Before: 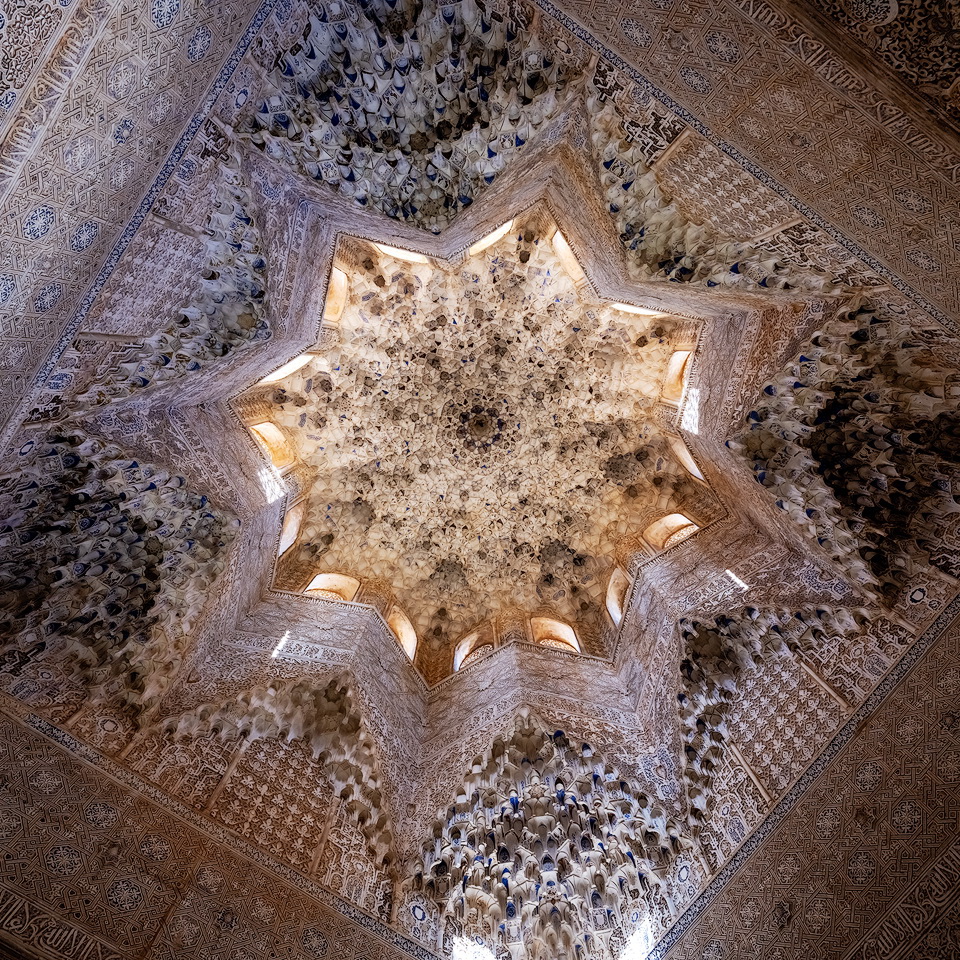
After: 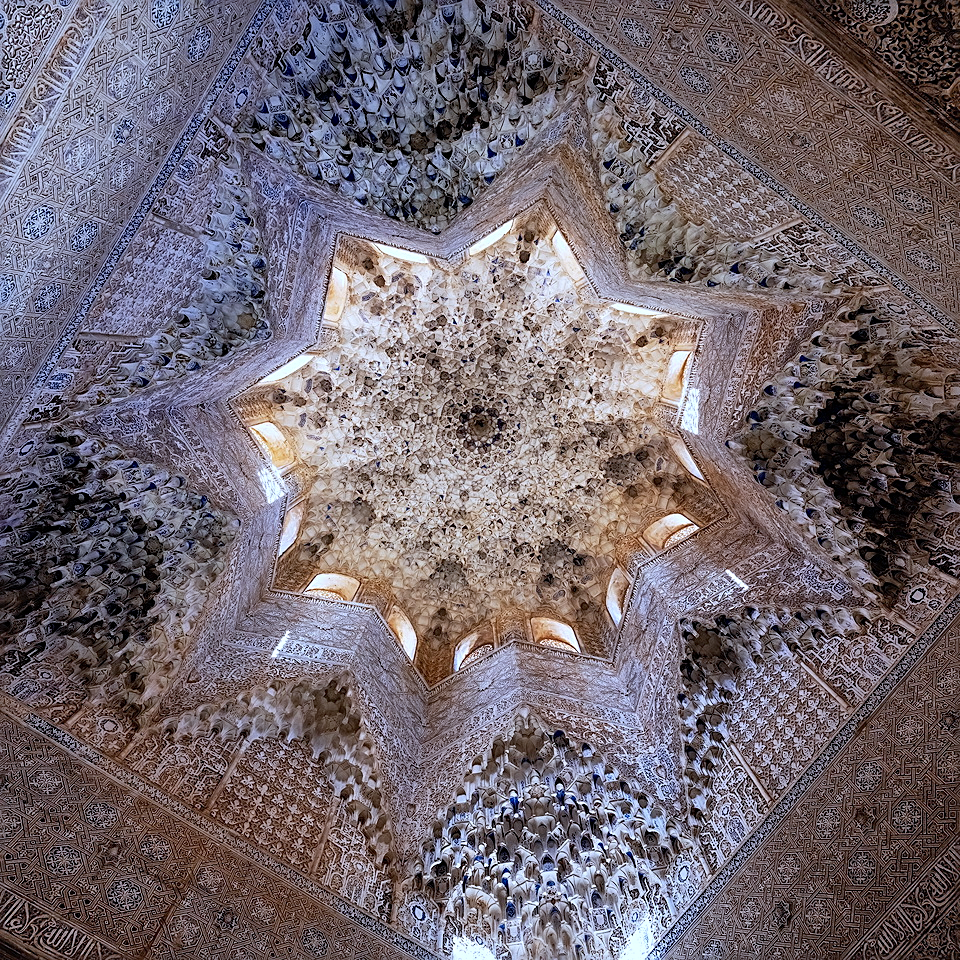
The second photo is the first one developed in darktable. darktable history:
sharpen: on, module defaults
shadows and highlights: soften with gaussian
color calibration: x 0.38, y 0.39, temperature 4086.04 K
